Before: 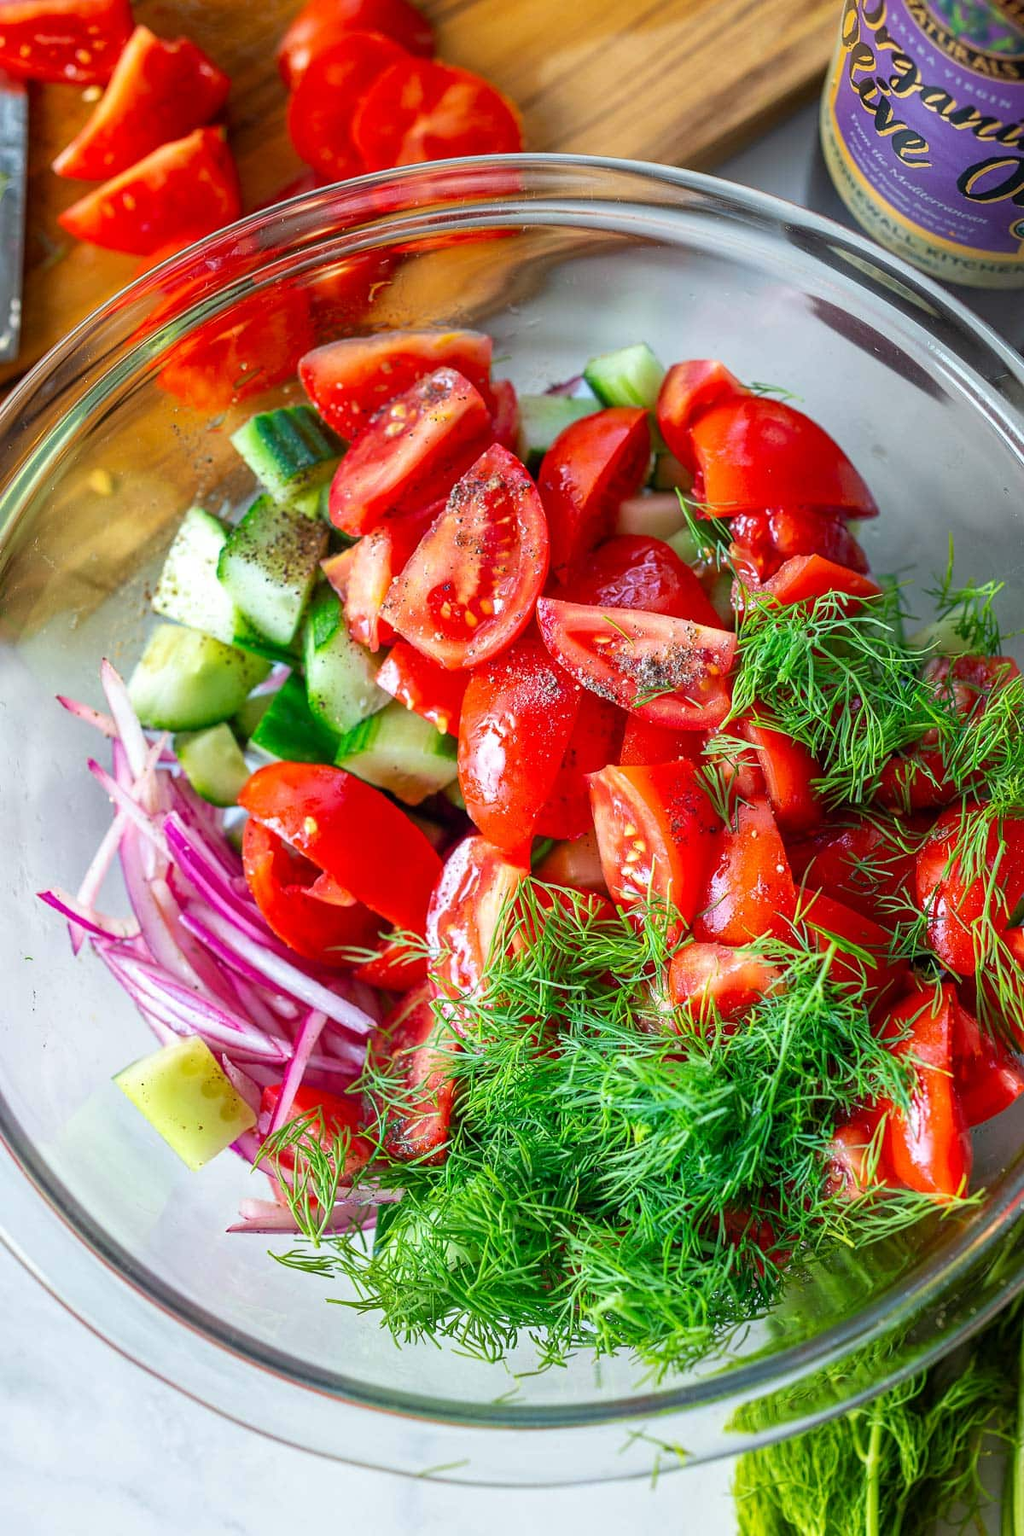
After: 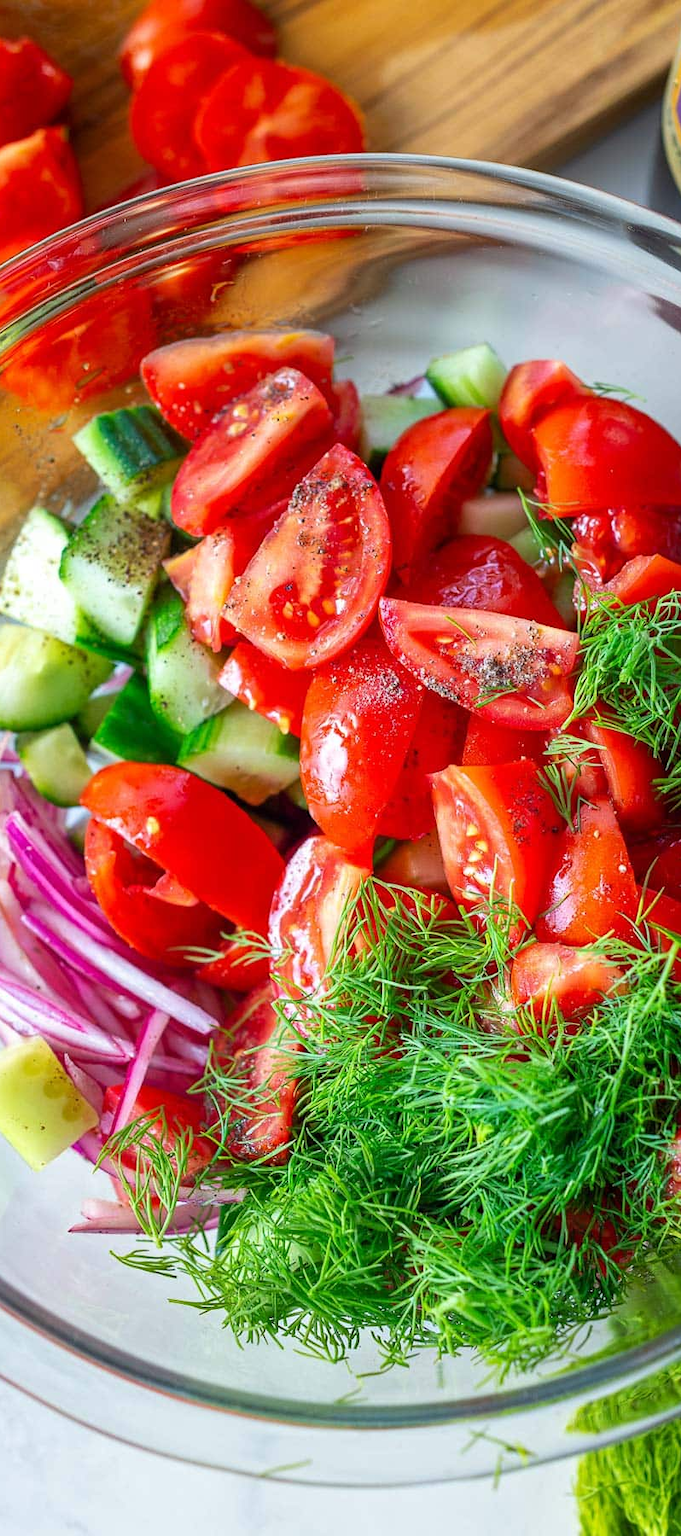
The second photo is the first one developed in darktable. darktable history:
crop and rotate: left 15.463%, right 17.9%
